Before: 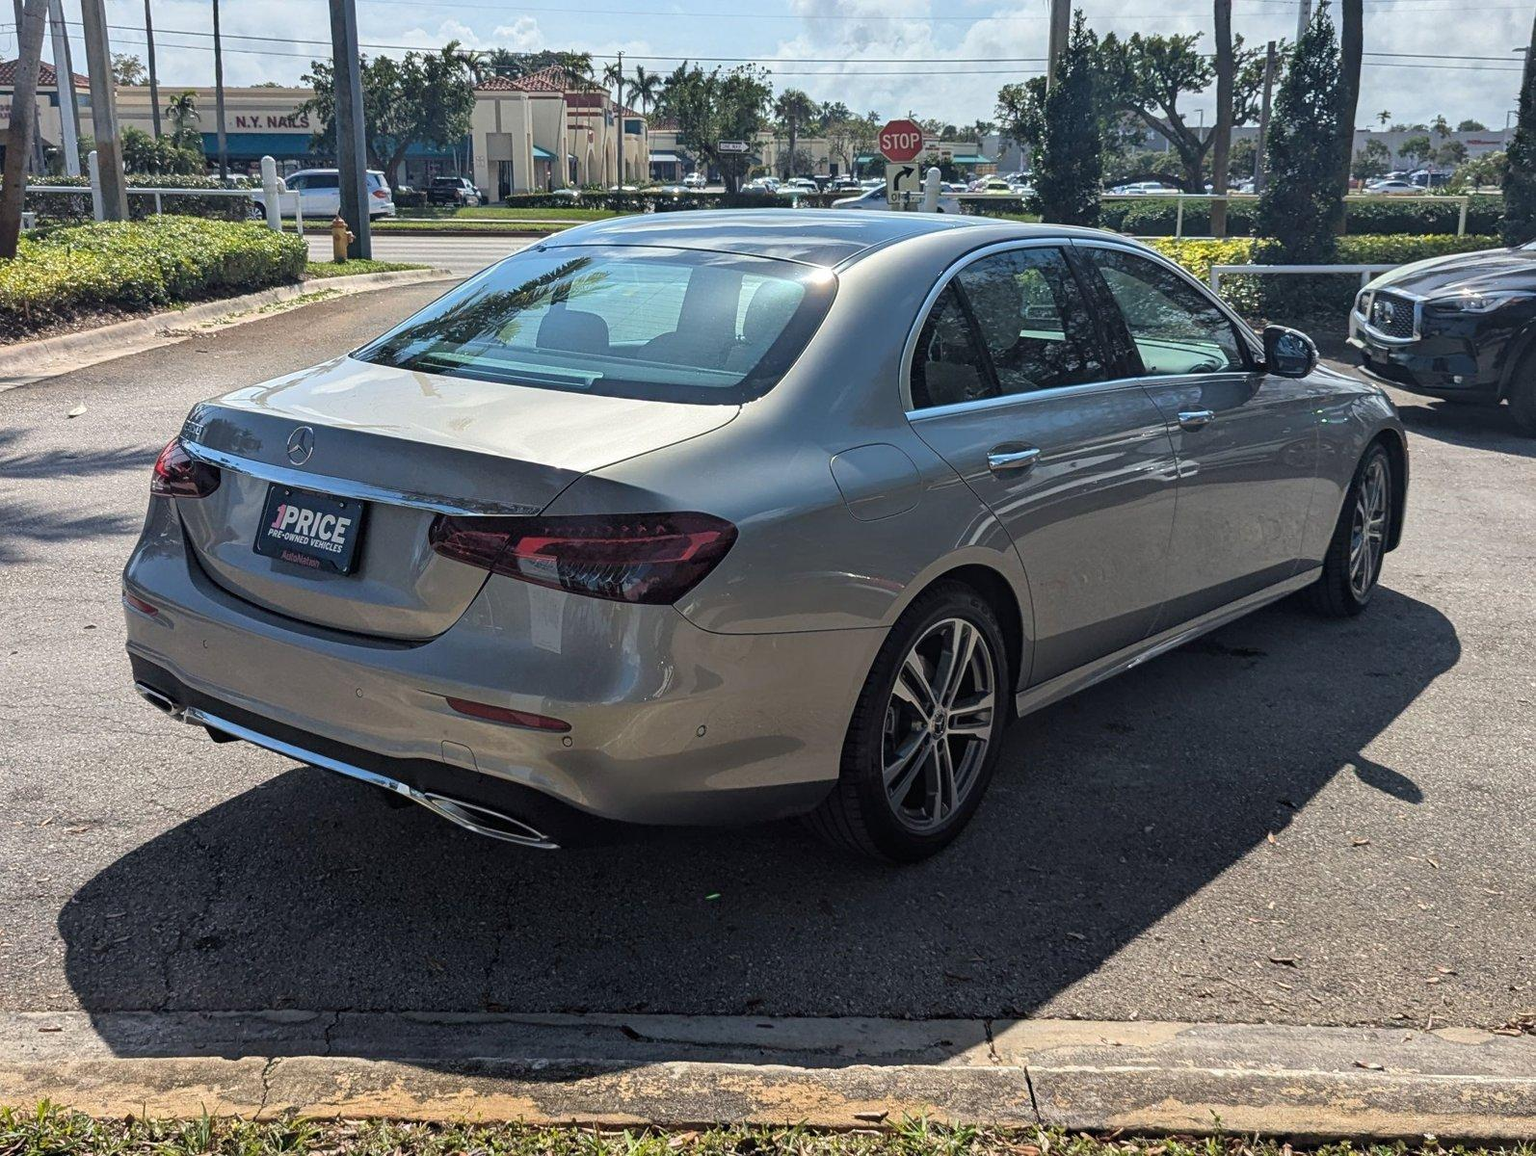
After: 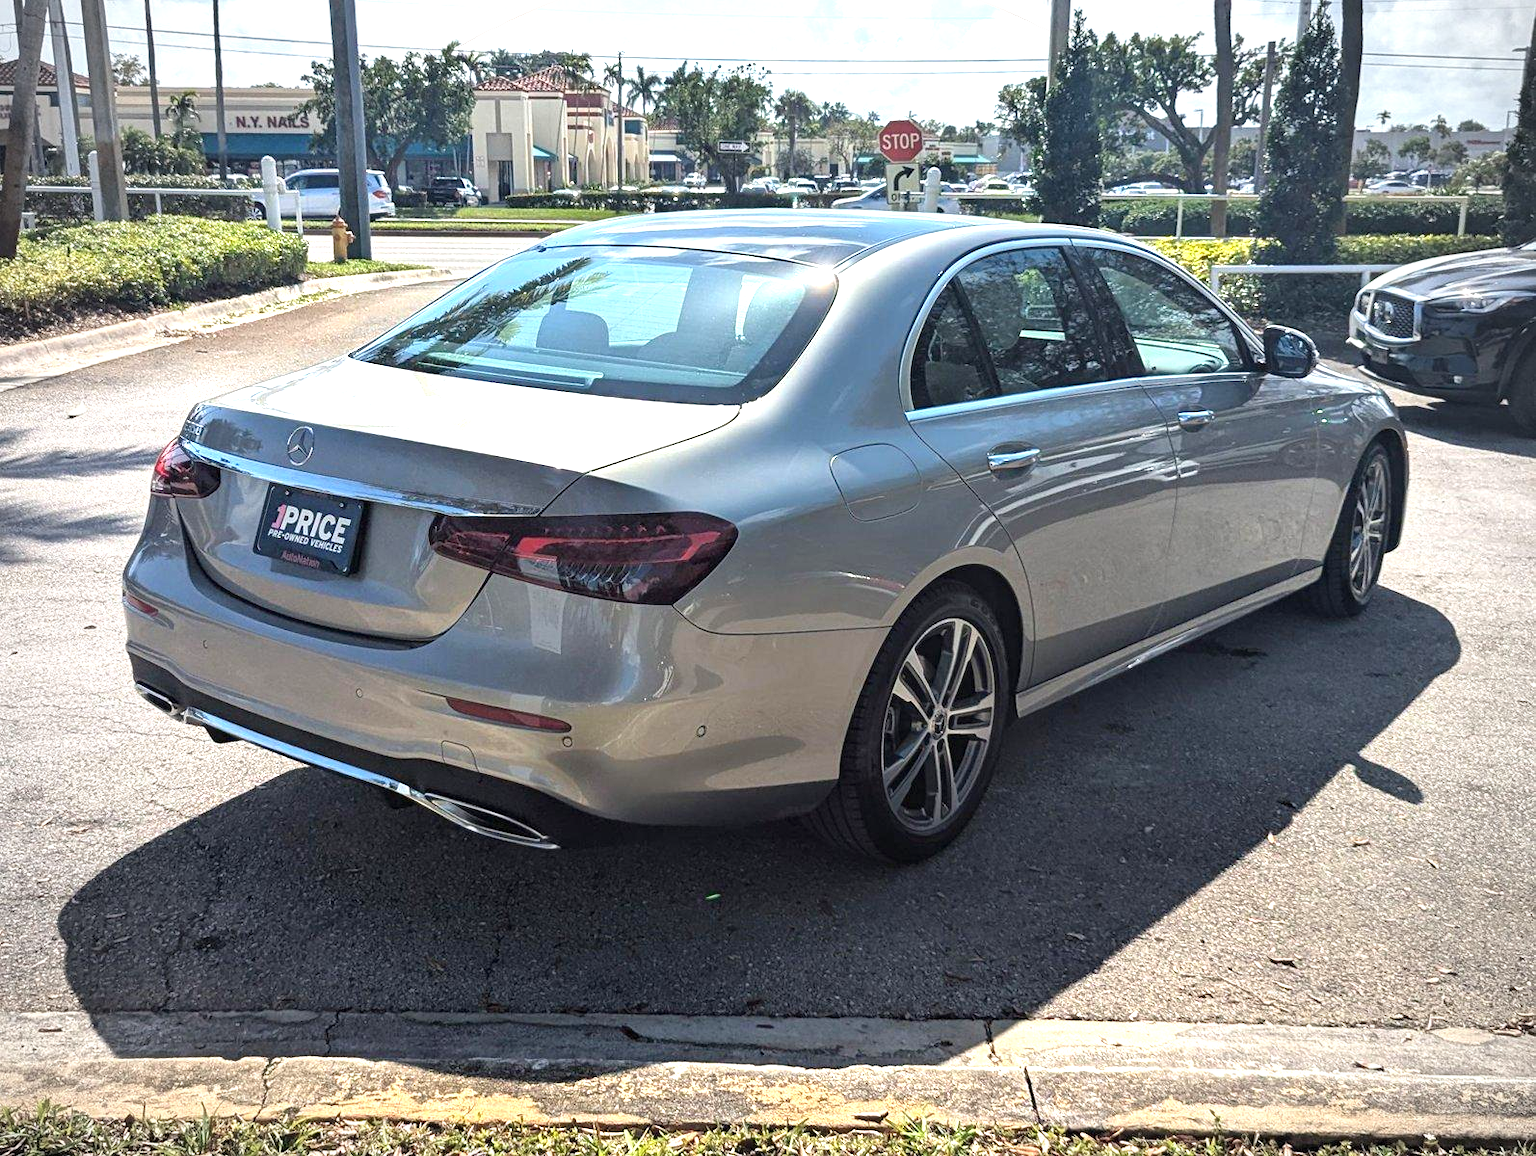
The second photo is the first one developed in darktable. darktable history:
vignetting: unbound false
exposure: black level correction 0, exposure 1 EV, compensate highlight preservation false
